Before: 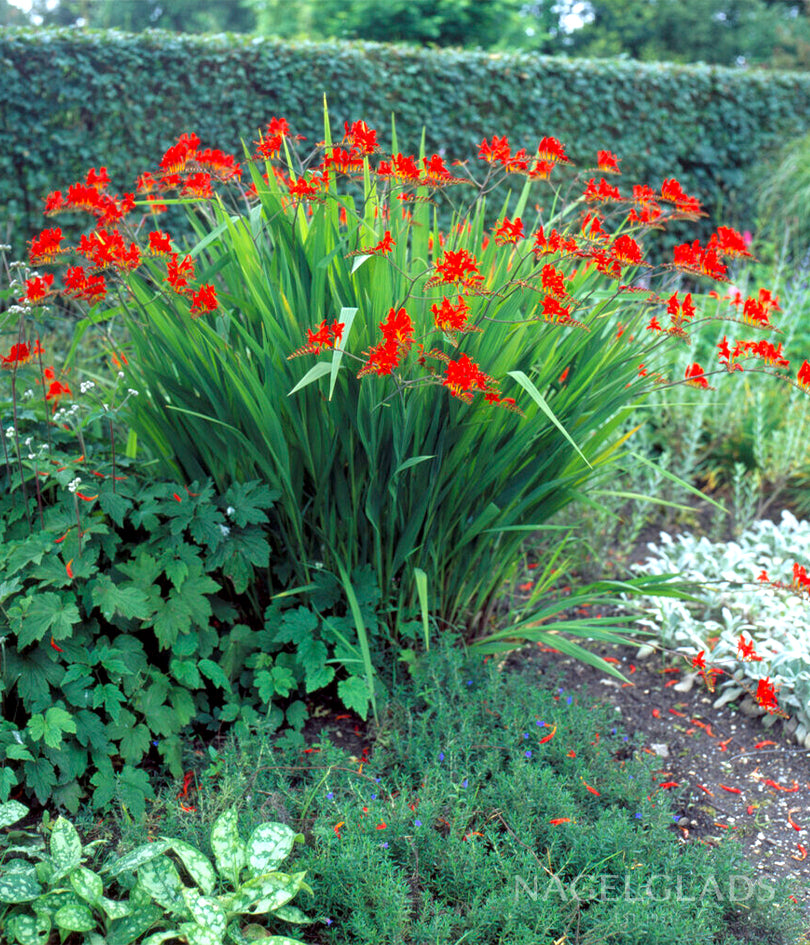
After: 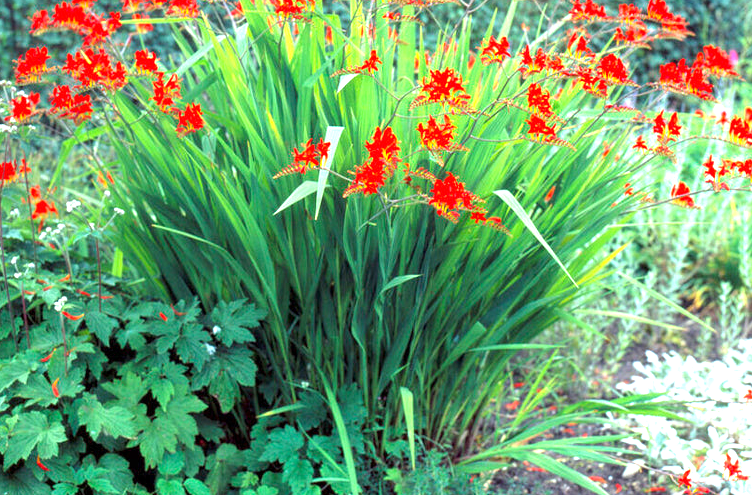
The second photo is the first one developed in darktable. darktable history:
exposure: exposure 0.999 EV, compensate highlight preservation false
crop: left 1.744%, top 19.225%, right 5.069%, bottom 28.357%
